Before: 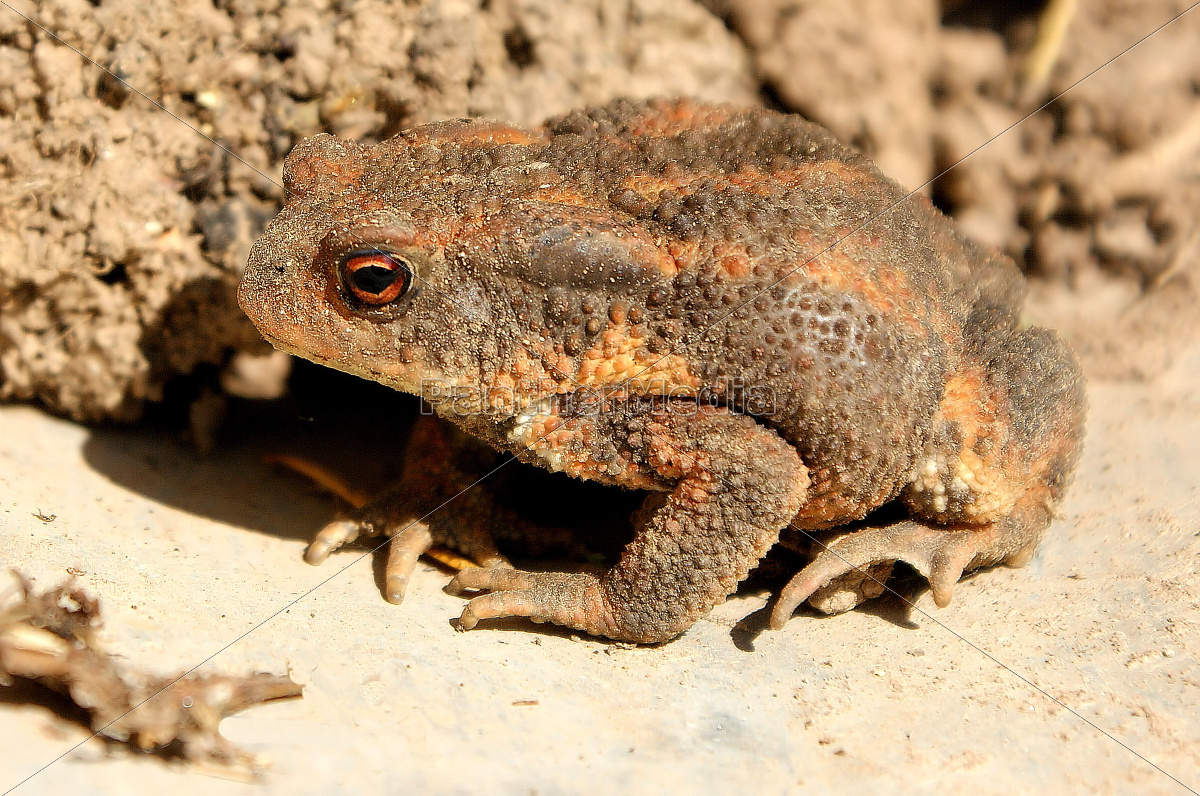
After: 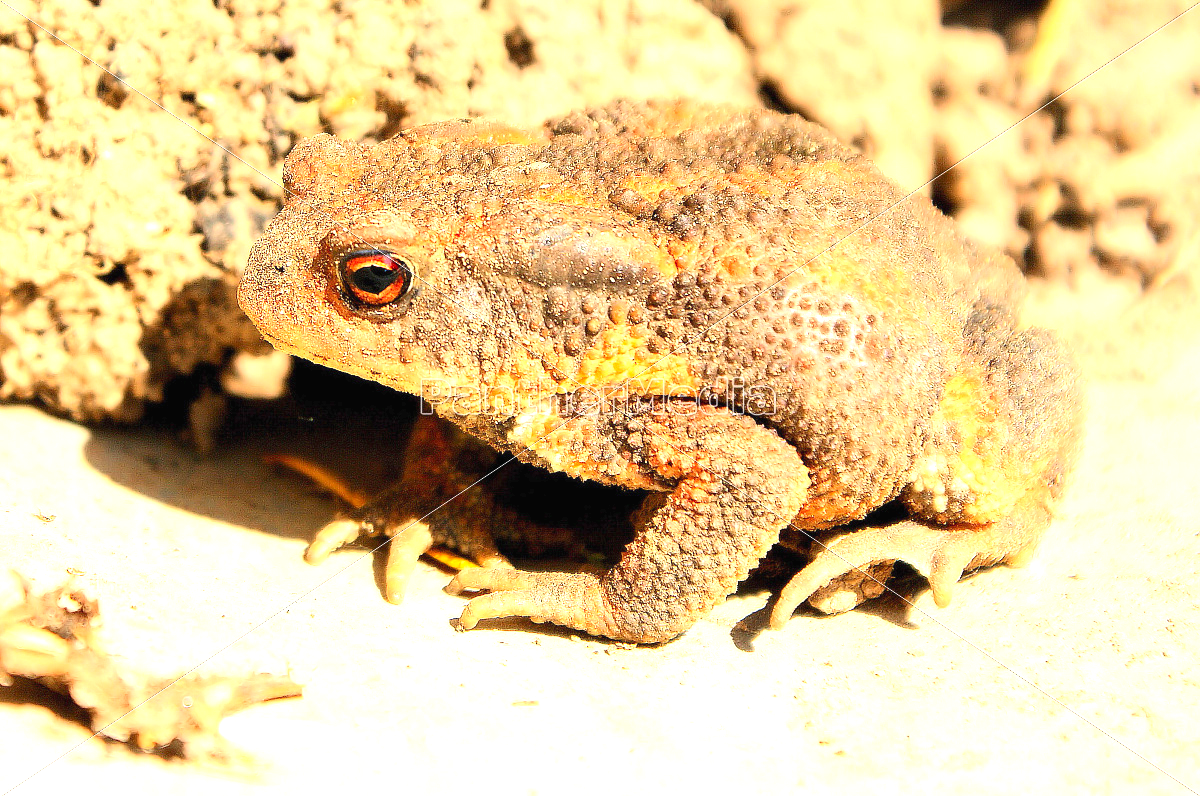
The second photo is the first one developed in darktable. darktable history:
exposure: black level correction 0, exposure 1.379 EV, compensate exposure bias true, compensate highlight preservation false
contrast brightness saturation: contrast 0.2, brightness 0.16, saturation 0.22
